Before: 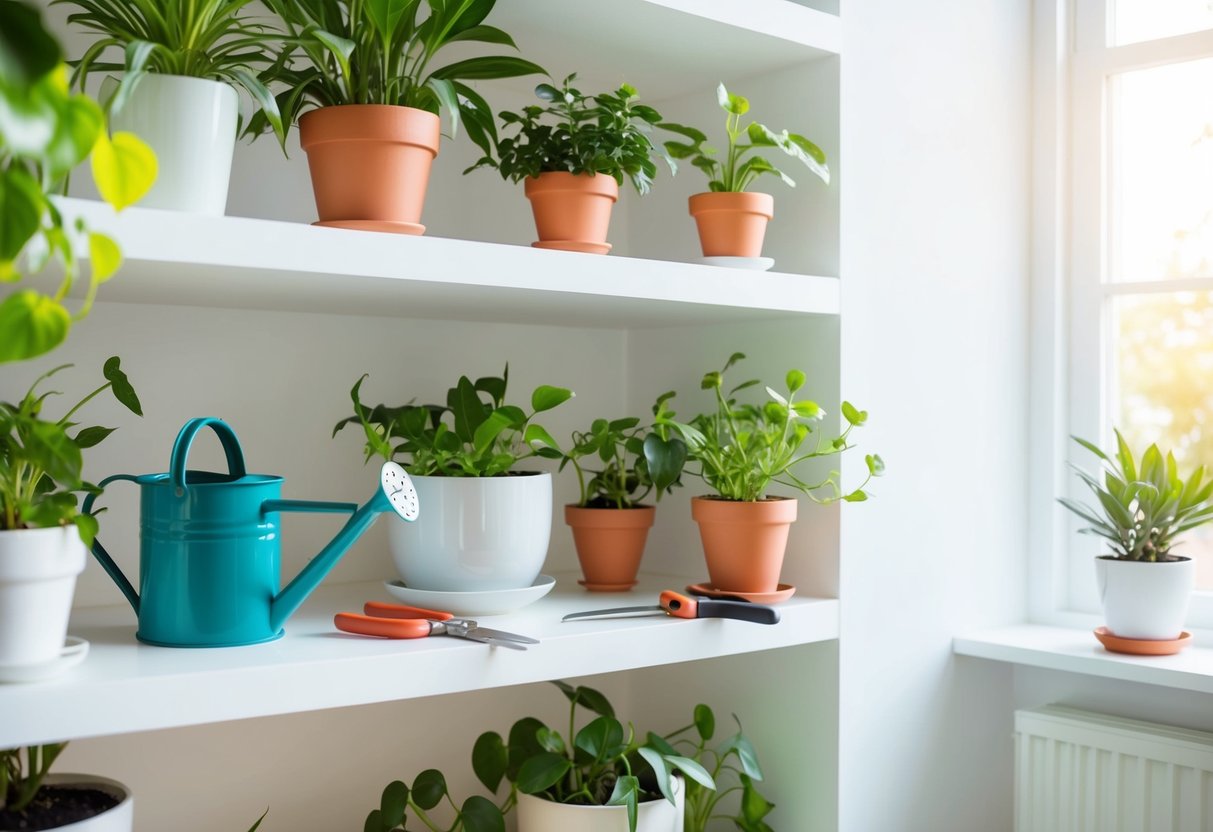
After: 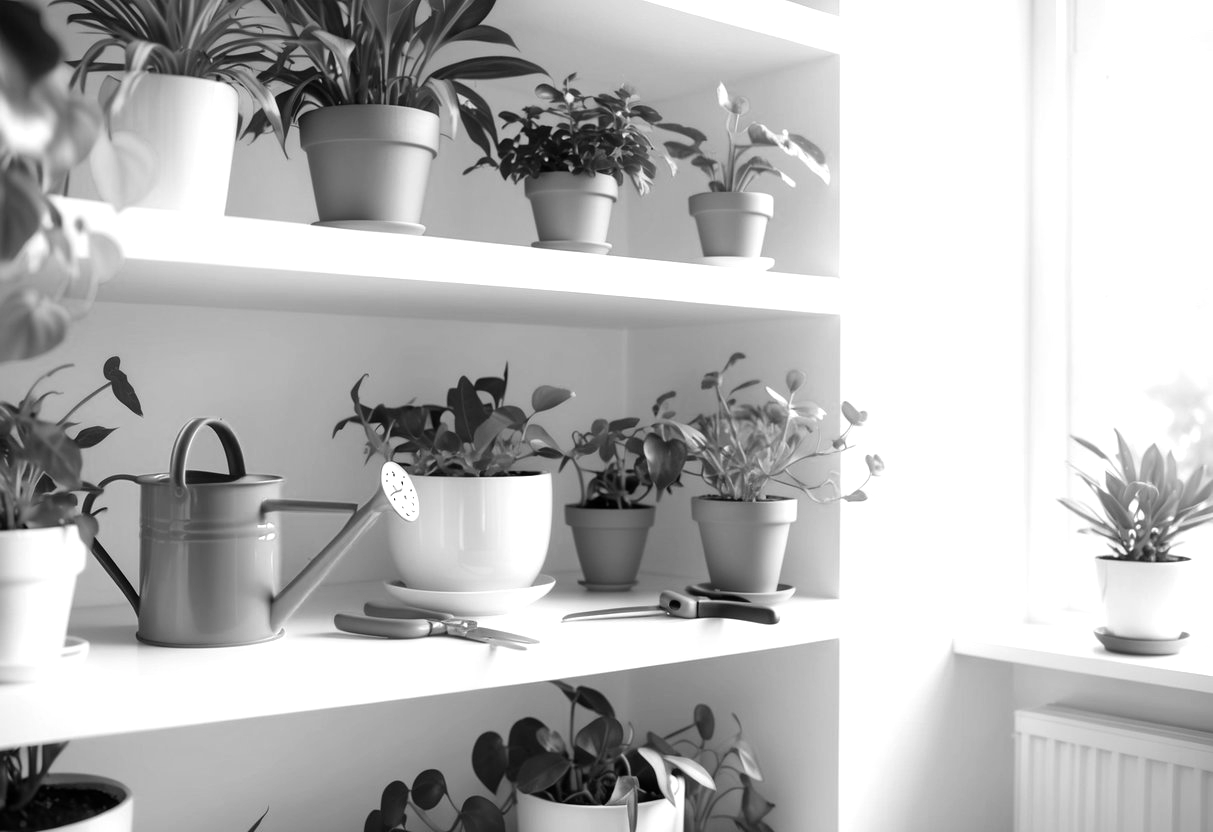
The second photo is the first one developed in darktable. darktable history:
color balance rgb: power › hue 327.84°, linear chroma grading › shadows 15.893%, perceptual saturation grading › global saturation 20%, perceptual saturation grading › highlights -49.72%, perceptual saturation grading › shadows 25.948%, global vibrance 20%
tone equalizer: -8 EV -0.405 EV, -7 EV -0.419 EV, -6 EV -0.354 EV, -5 EV -0.192 EV, -3 EV 0.239 EV, -2 EV 0.32 EV, -1 EV 0.411 EV, +0 EV 0.439 EV, mask exposure compensation -0.49 EV
color calibration: output gray [0.25, 0.35, 0.4, 0], x 0.367, y 0.376, temperature 4381.78 K
